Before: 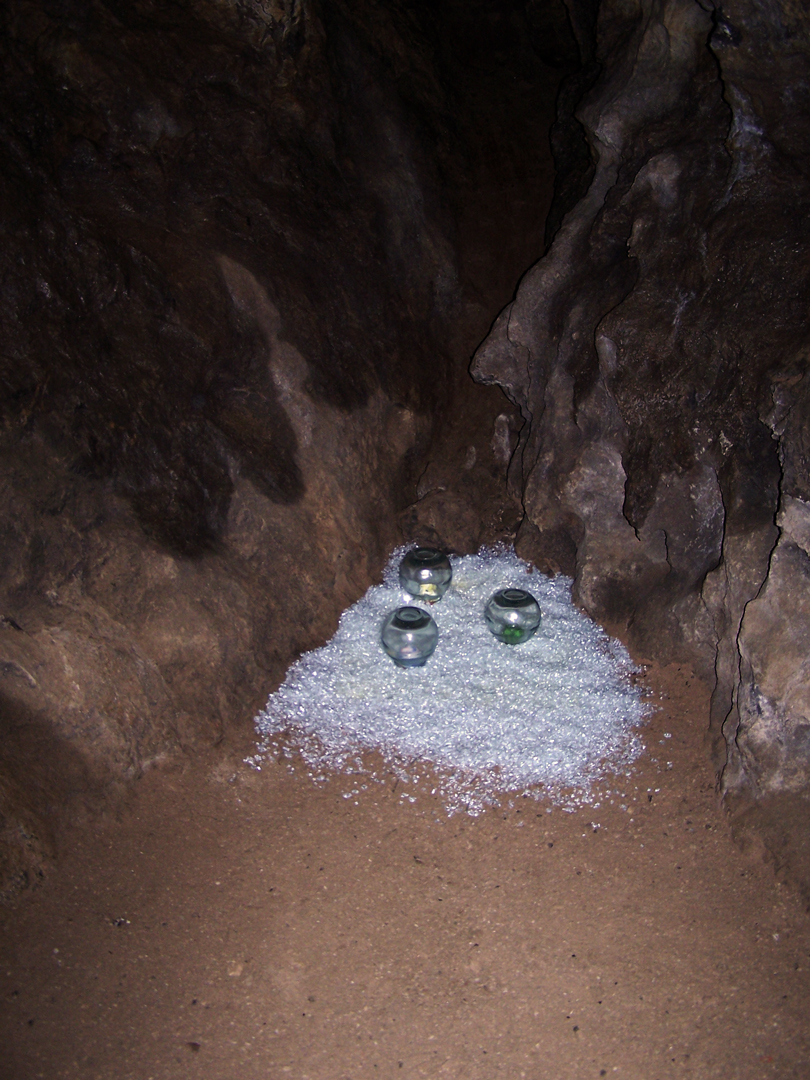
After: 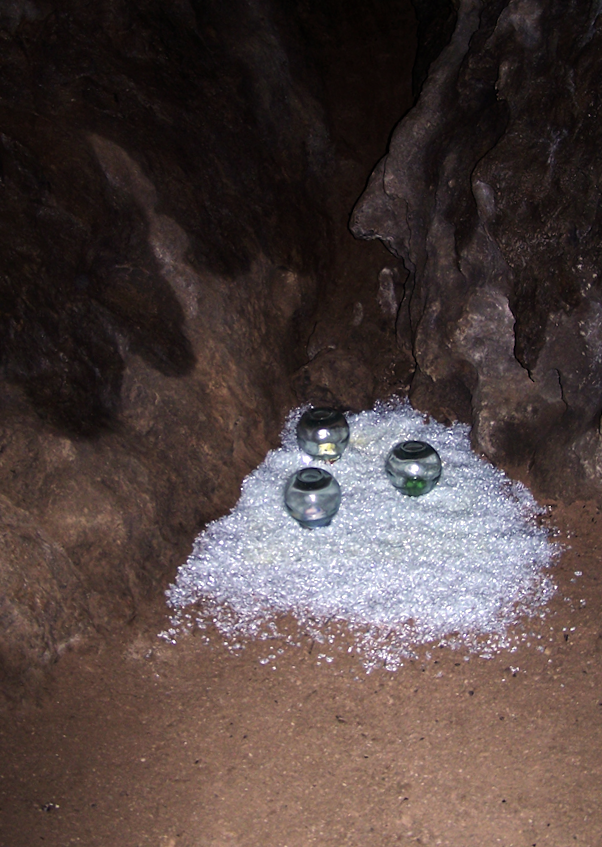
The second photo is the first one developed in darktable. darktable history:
crop and rotate: left 13.15%, top 5.251%, right 12.609%
rotate and perspective: rotation -5°, crop left 0.05, crop right 0.952, crop top 0.11, crop bottom 0.89
tone equalizer: -8 EV -0.417 EV, -7 EV -0.389 EV, -6 EV -0.333 EV, -5 EV -0.222 EV, -3 EV 0.222 EV, -2 EV 0.333 EV, -1 EV 0.389 EV, +0 EV 0.417 EV, edges refinement/feathering 500, mask exposure compensation -1.57 EV, preserve details no
